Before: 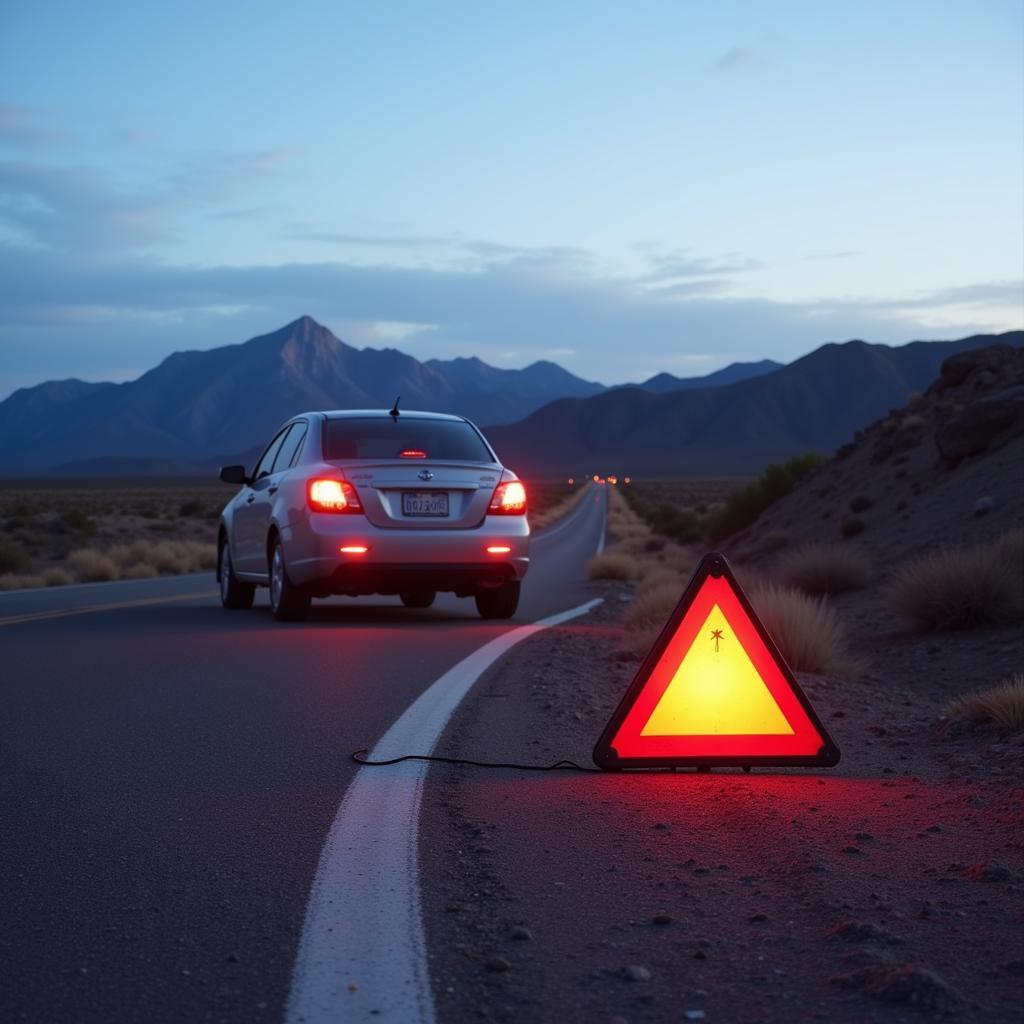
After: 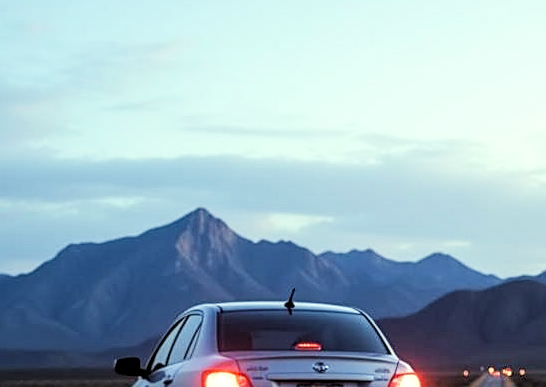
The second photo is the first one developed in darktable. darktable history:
sharpen: on, module defaults
crop: left 10.3%, top 10.588%, right 36.018%, bottom 51.576%
local contrast: on, module defaults
filmic rgb: black relative exposure -7.65 EV, white relative exposure 4 EV, hardness 4.01, contrast 1.099, highlights saturation mix -28.57%
exposure: black level correction 0, exposure 0.899 EV, compensate highlight preservation false
levels: levels [0.062, 0.494, 0.925]
color correction: highlights a* -5.65, highlights b* 10.9
